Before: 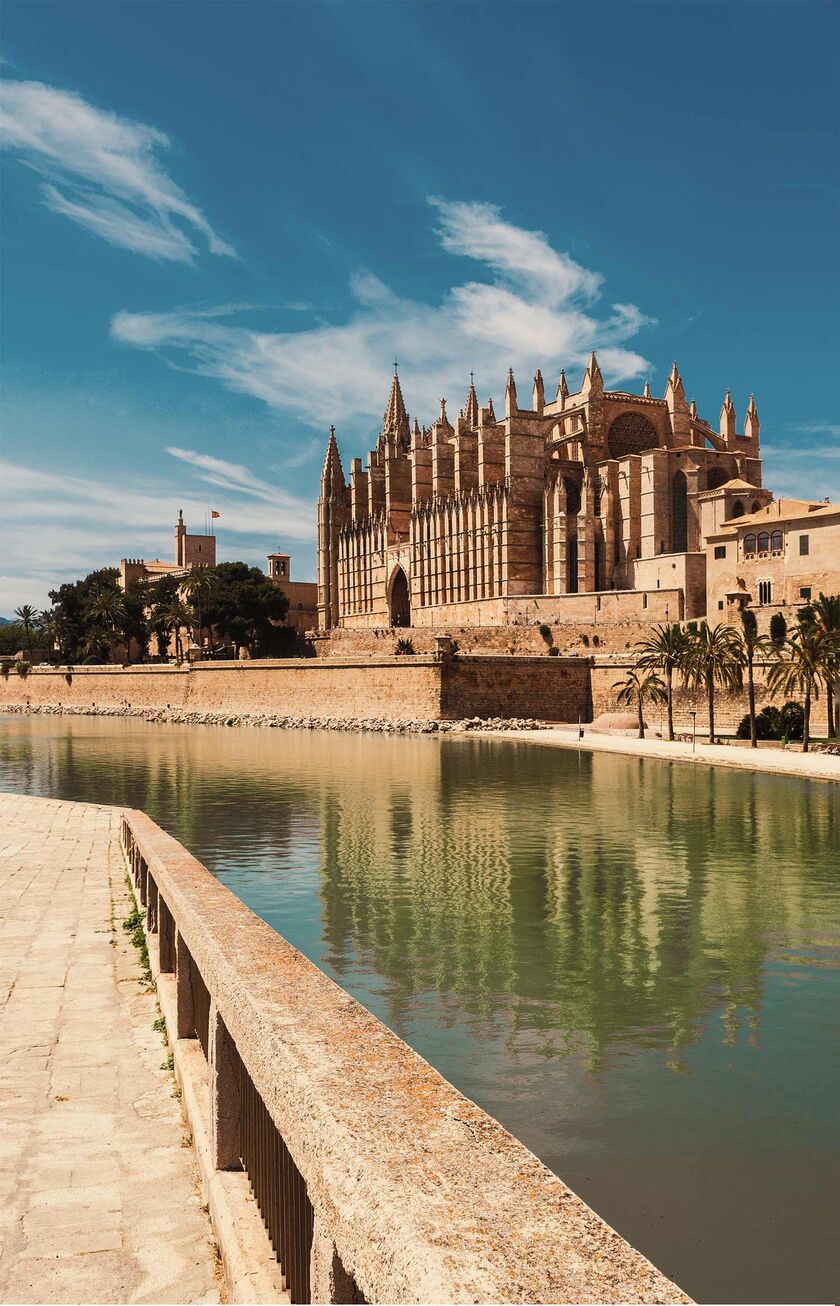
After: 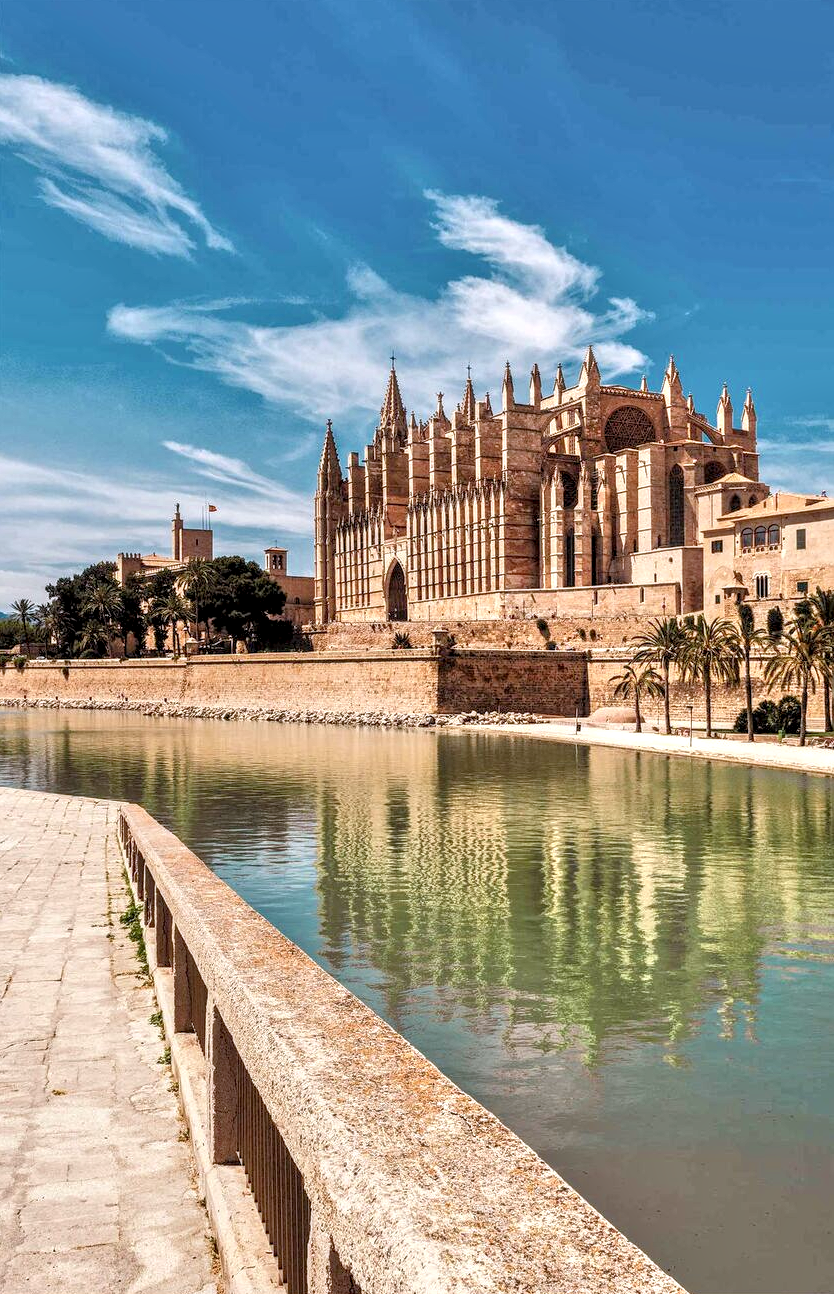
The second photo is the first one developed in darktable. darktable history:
color calibration: illuminant as shot in camera, x 0.358, y 0.373, temperature 4628.91 K
exposure: exposure -0.021 EV, compensate highlight preservation false
local contrast: highlights 60%, shadows 60%, detail 160%
crop: left 0.434%, top 0.485%, right 0.244%, bottom 0.386%
tone equalizer: -7 EV 0.15 EV, -6 EV 0.6 EV, -5 EV 1.15 EV, -4 EV 1.33 EV, -3 EV 1.15 EV, -2 EV 0.6 EV, -1 EV 0.15 EV, mask exposure compensation -0.5 EV
